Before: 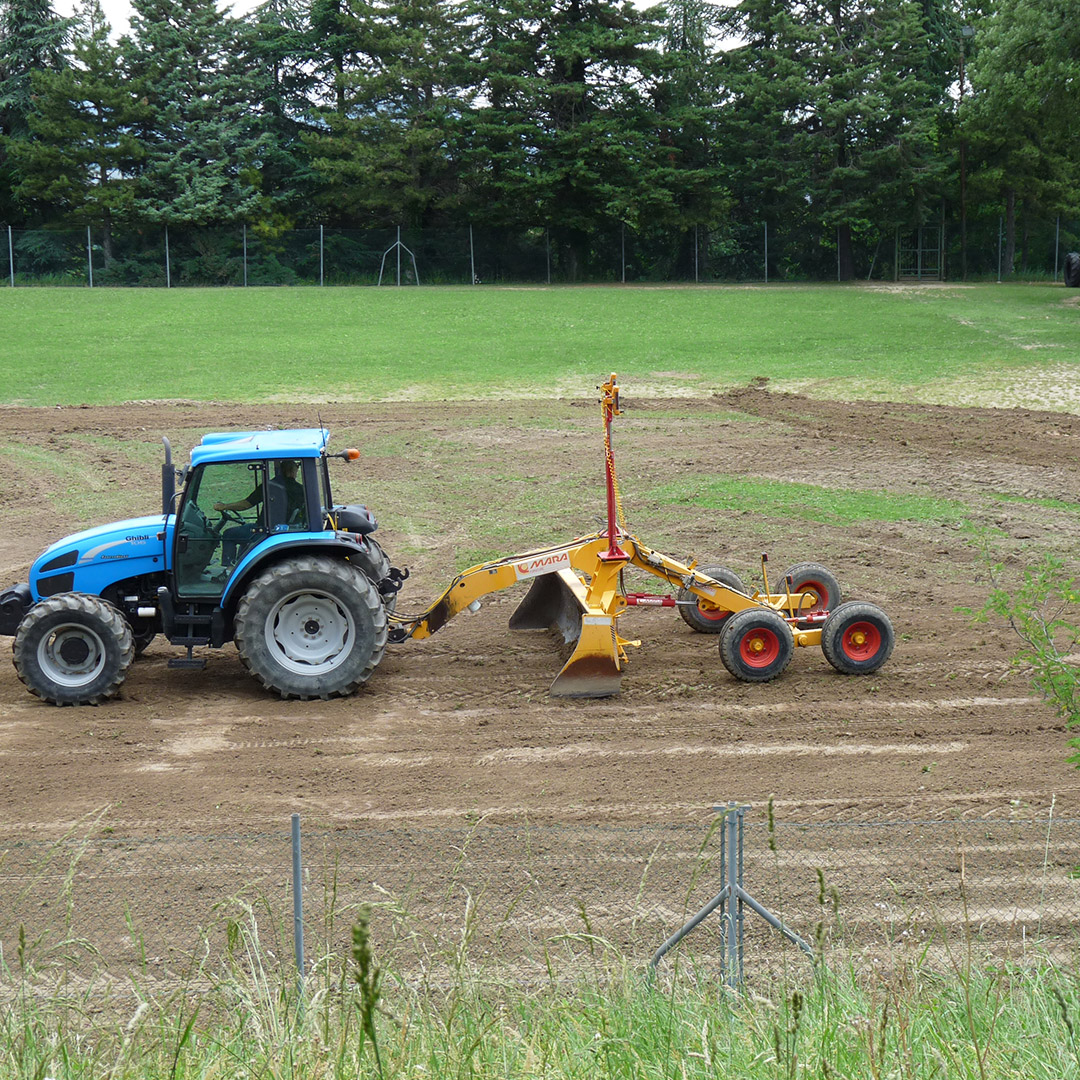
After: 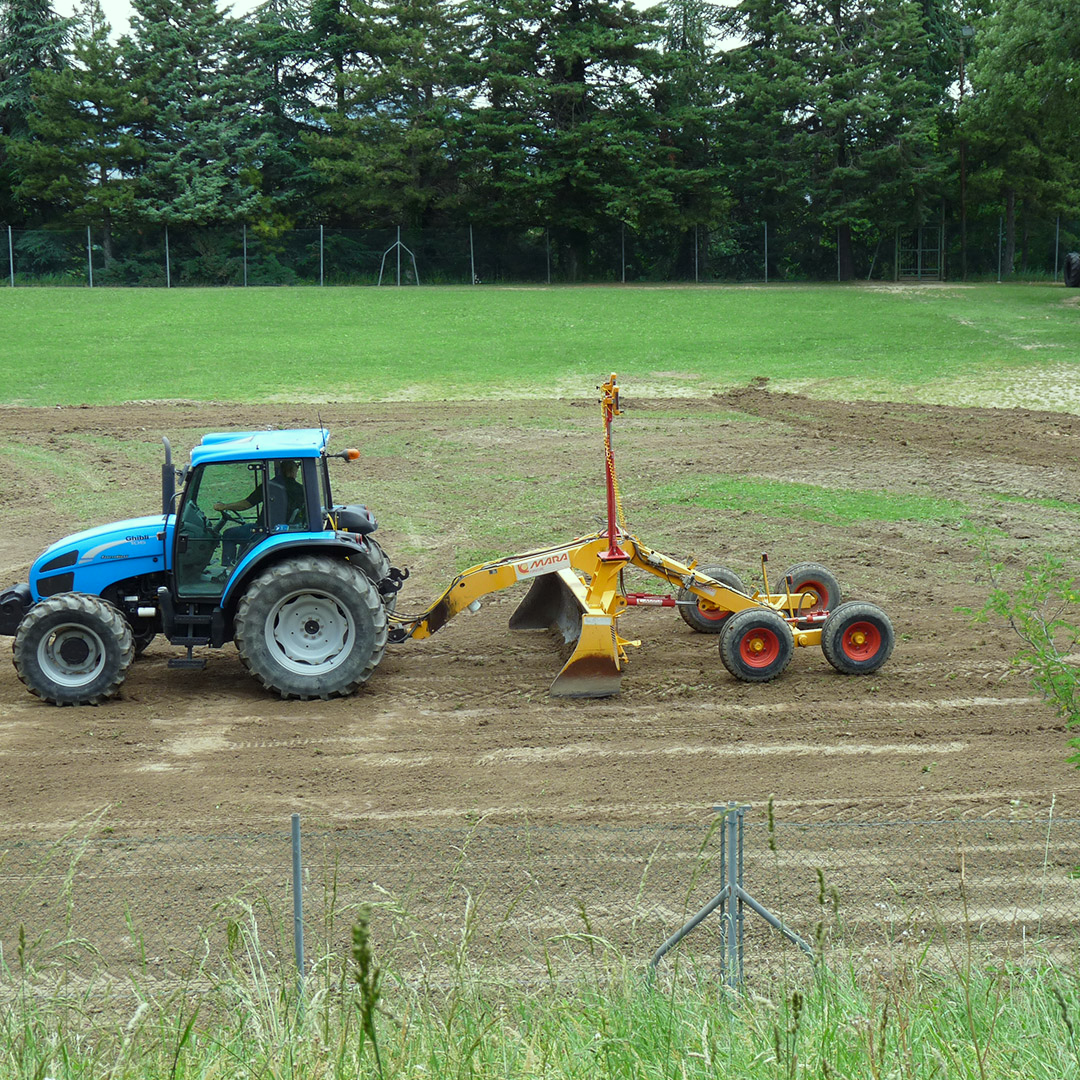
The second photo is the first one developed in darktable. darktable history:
color correction: highlights a* -7.82, highlights b* 3.19
